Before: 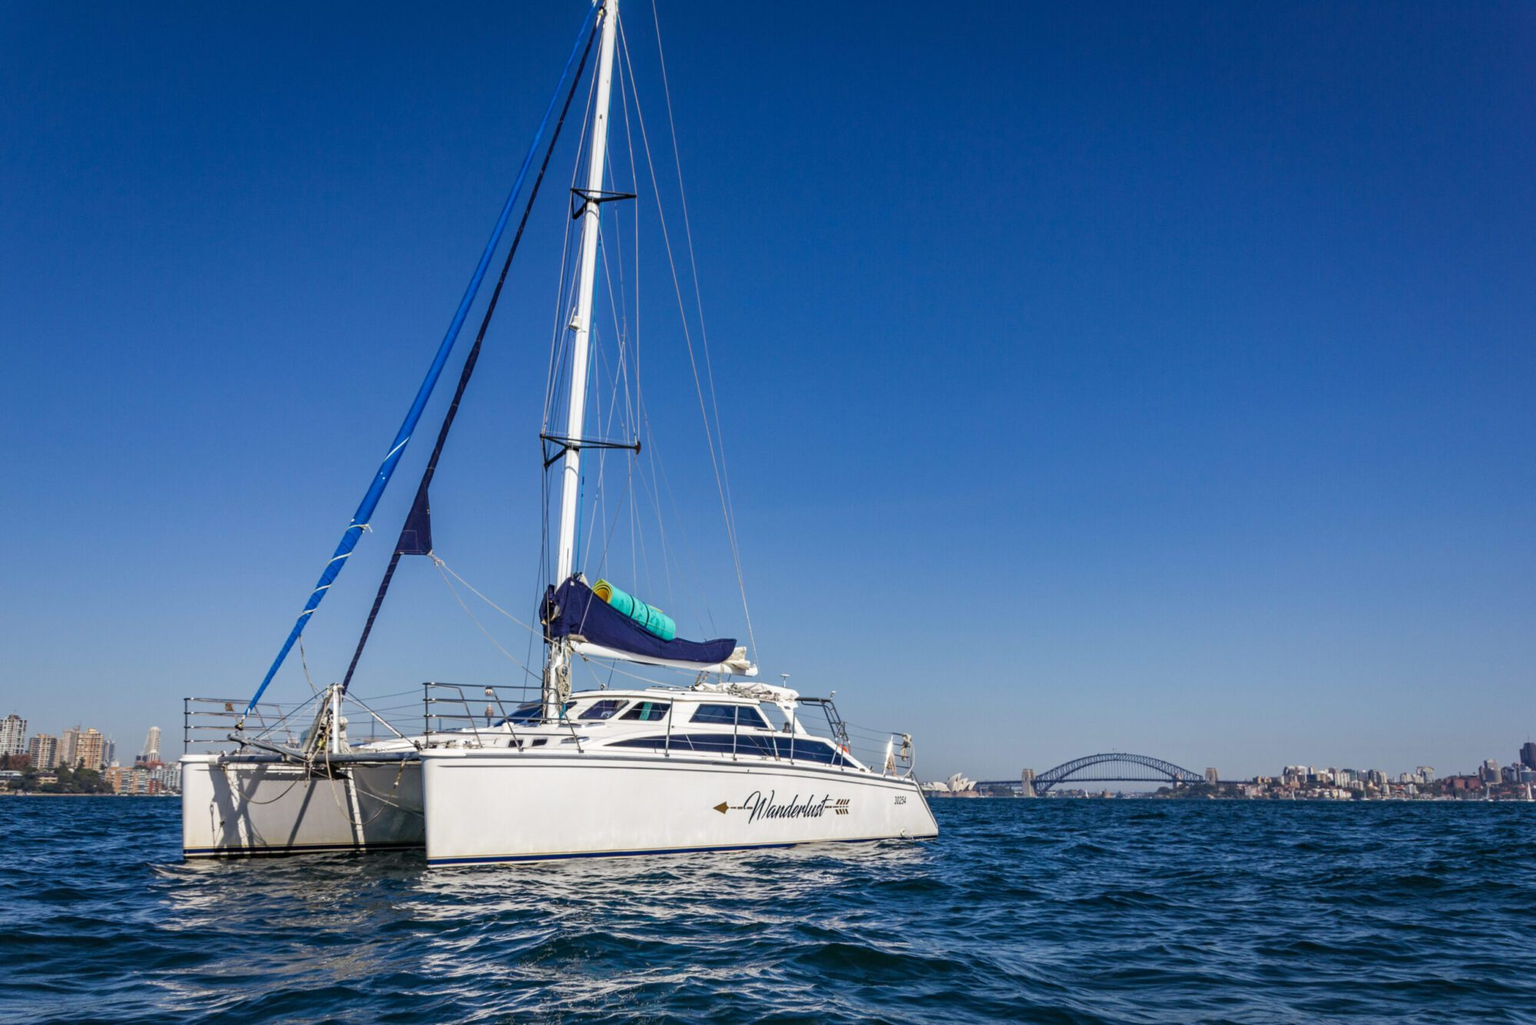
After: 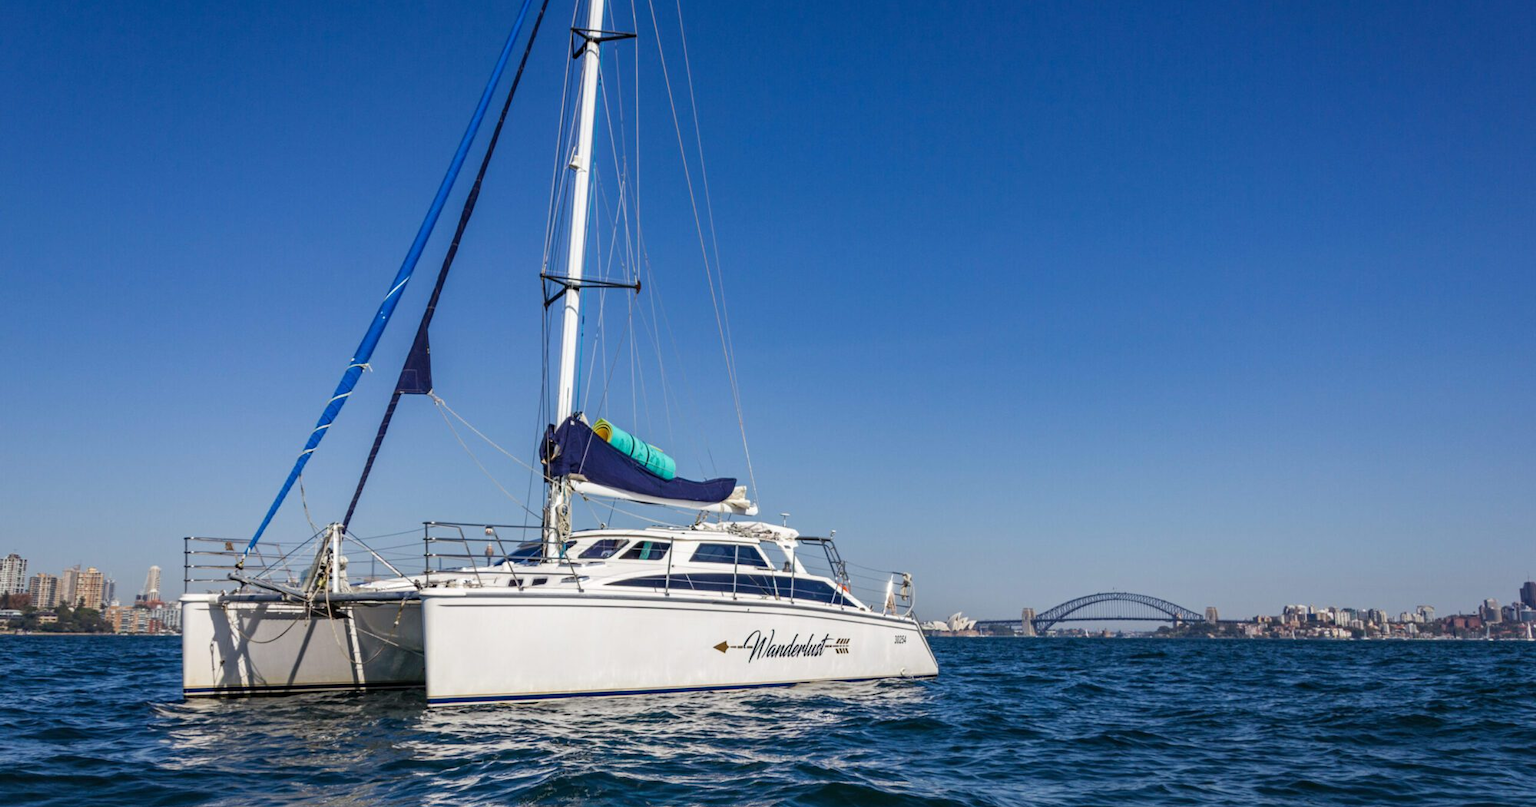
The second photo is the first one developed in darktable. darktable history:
crop and rotate: top 15.7%, bottom 5.387%
